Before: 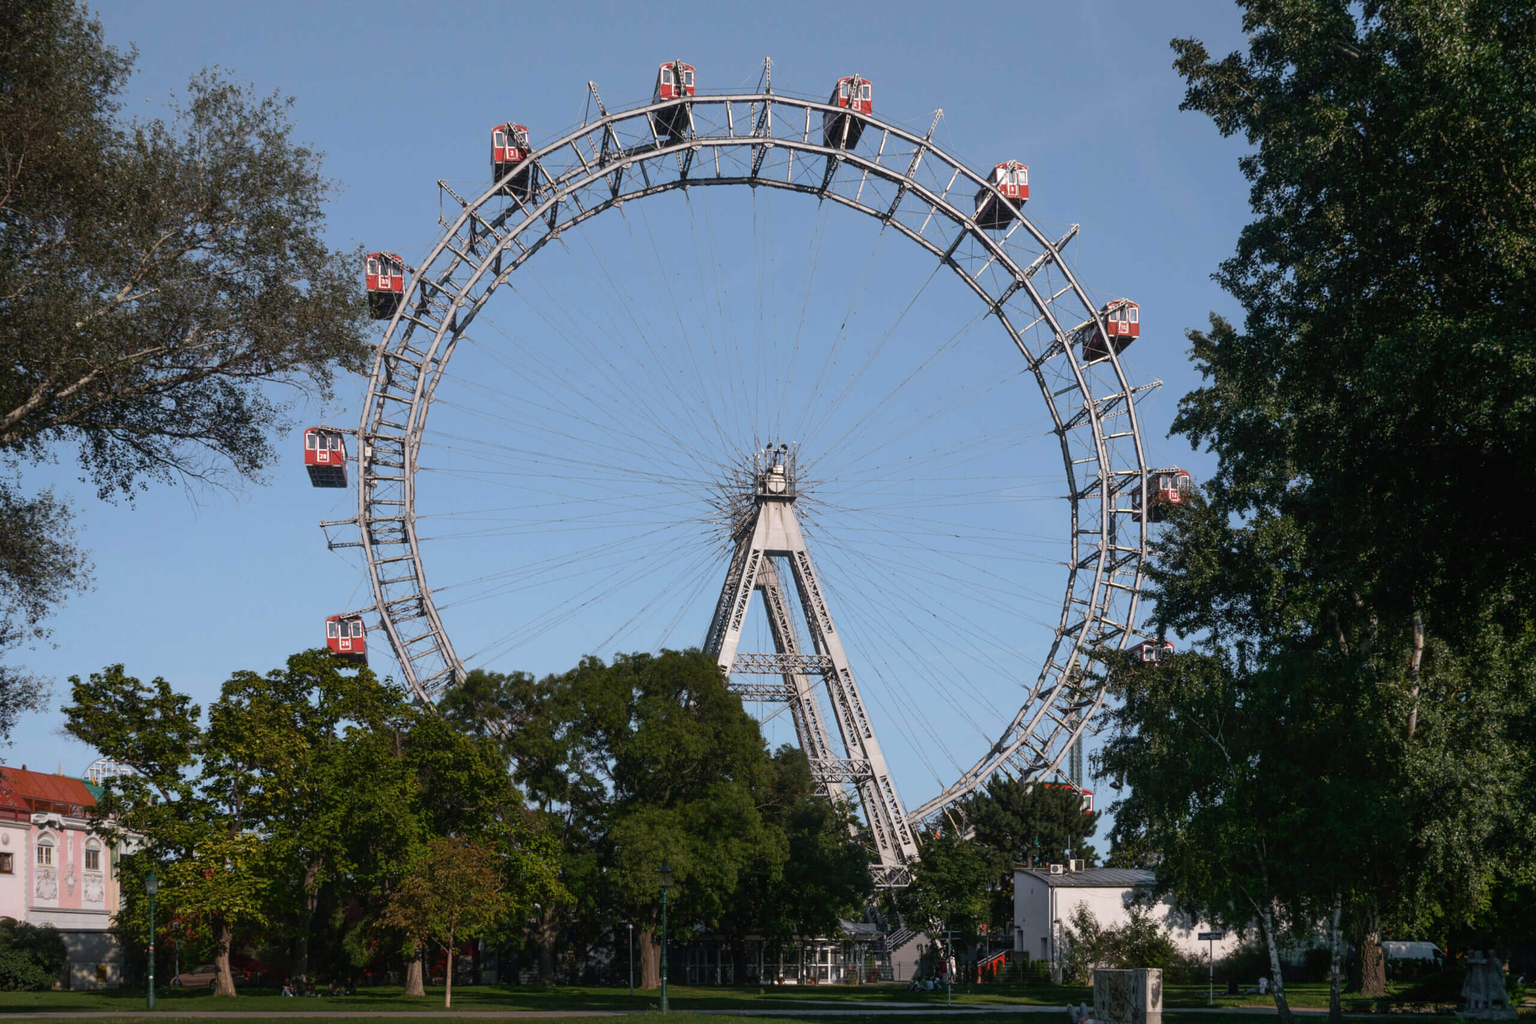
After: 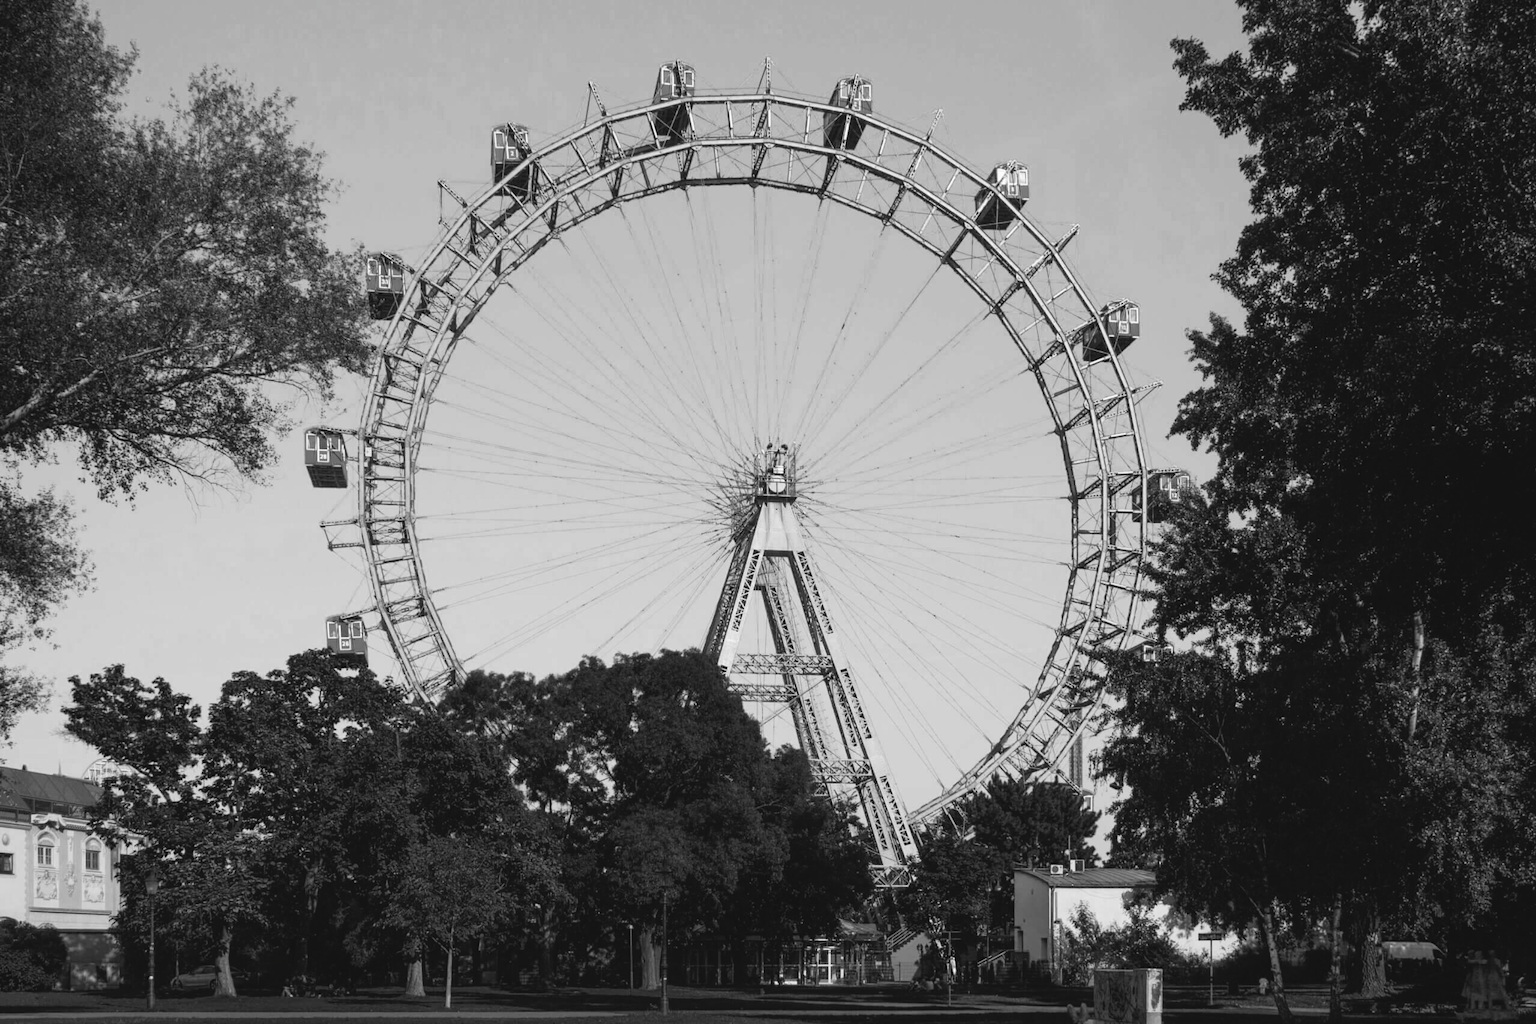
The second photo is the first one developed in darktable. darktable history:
tone curve: curves: ch0 [(0, 0) (0.003, 0.049) (0.011, 0.051) (0.025, 0.055) (0.044, 0.065) (0.069, 0.081) (0.1, 0.11) (0.136, 0.15) (0.177, 0.195) (0.224, 0.242) (0.277, 0.308) (0.335, 0.375) (0.399, 0.436) (0.468, 0.5) (0.543, 0.574) (0.623, 0.665) (0.709, 0.761) (0.801, 0.851) (0.898, 0.933) (1, 1)], preserve colors none
color look up table: target L [96.54, 81.69, 82.76, 80.97, 72.21, 72.58, 55.28, 47.64, 33.18, 25.76, 200.55, 85.98, 83.84, 75.52, 63.22, 65.99, 63.98, 58.64, 64.48, 55.02, 44.82, 36.57, 42.78, 23.97, 21.7, 23.52, 90.24, 77.71, 74.42, 75.88, 84.91, 72.21, 72.21, 81.33, 49.64, 80.24, 39.07, 37.82, 26.8, 34.45, 4.316, 89.88, 88.12, 88.82, 67.74, 71.47, 51.49, 35.3, 39.07], target a [-0.003, 0.001, 0 ×4, 0.001, 0 ×4, -0.001, 0, 0, 0.001, 0.001, 0, 0, 0.001, 0.001, -0.001, 0 ×5, -0.001, 0 ×15, -0.003, -0.003, 0, 0, 0.001, 0, 0], target b [0.024, 0.001 ×5, -0.005, 0.001, 0.001, 0.001, 0, 0.002, 0.001, 0.001, -0.005, -0.005, 0.001, 0.001, -0.005, -0.005, 0.014, 0.001, 0.001, 0, 0, -0.002, 0.001 ×12, -0.003, 0.001, 0, 0.001, 0.024, 0.024, 0.001, 0.001, -0.005, 0.001, 0.001], num patches 49
